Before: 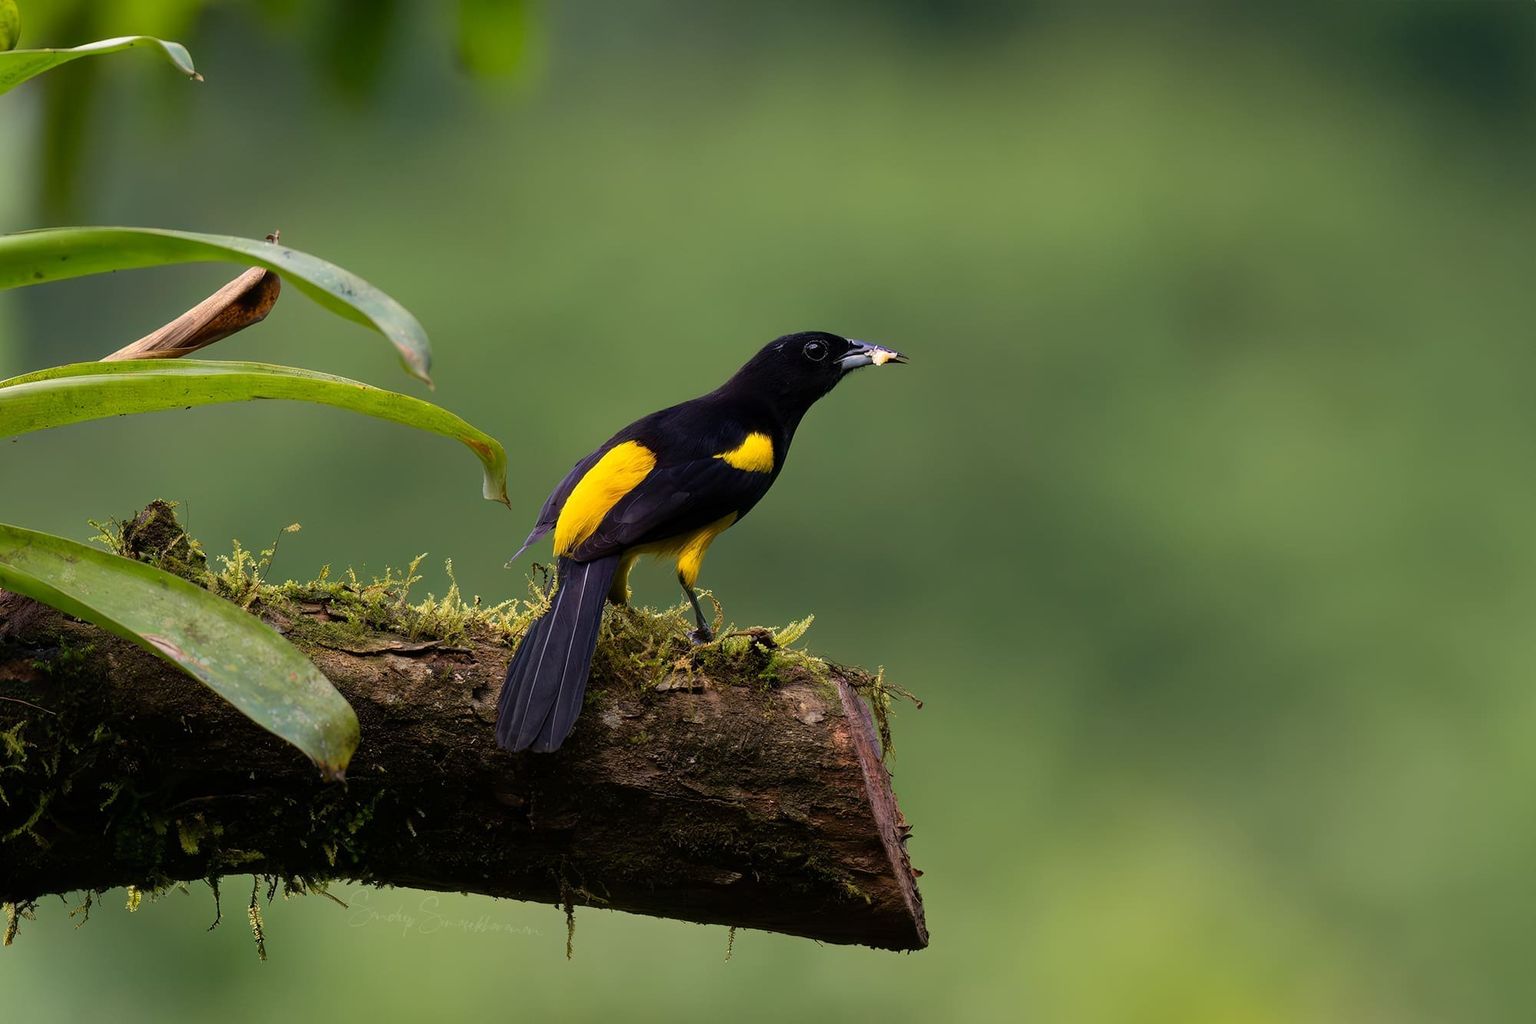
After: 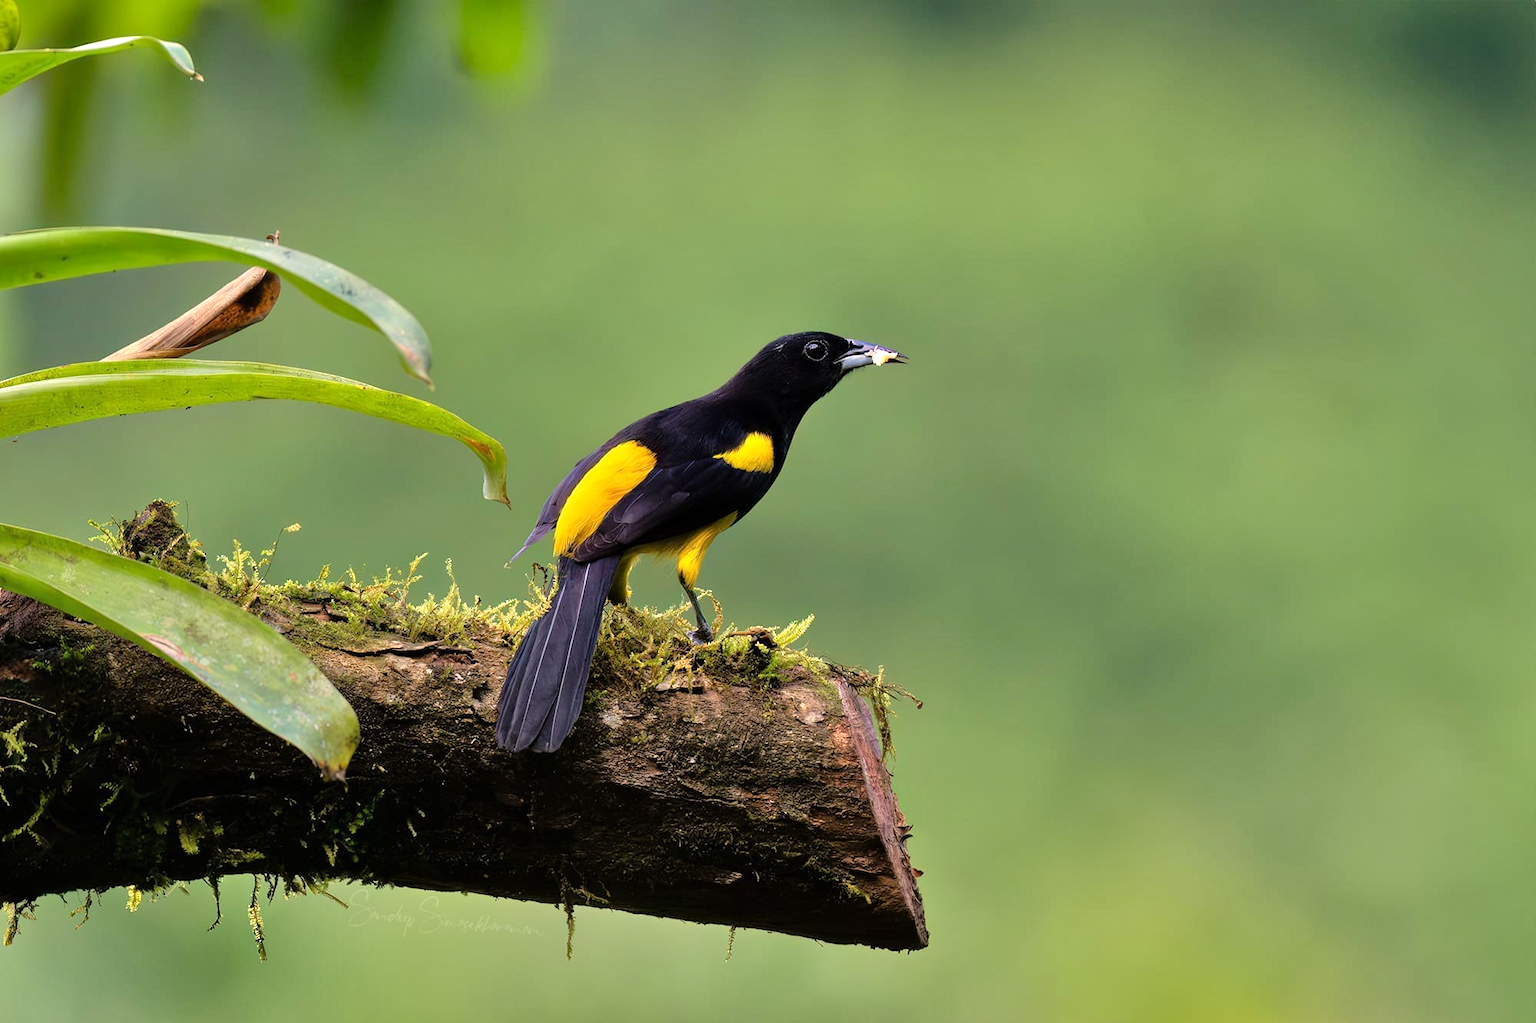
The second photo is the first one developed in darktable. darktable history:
shadows and highlights: shadows 37.27, highlights -28.18, soften with gaussian
tone equalizer: -7 EV 0.15 EV, -6 EV 0.6 EV, -5 EV 1.15 EV, -4 EV 1.33 EV, -3 EV 1.15 EV, -2 EV 0.6 EV, -1 EV 0.15 EV, mask exposure compensation -0.5 EV
